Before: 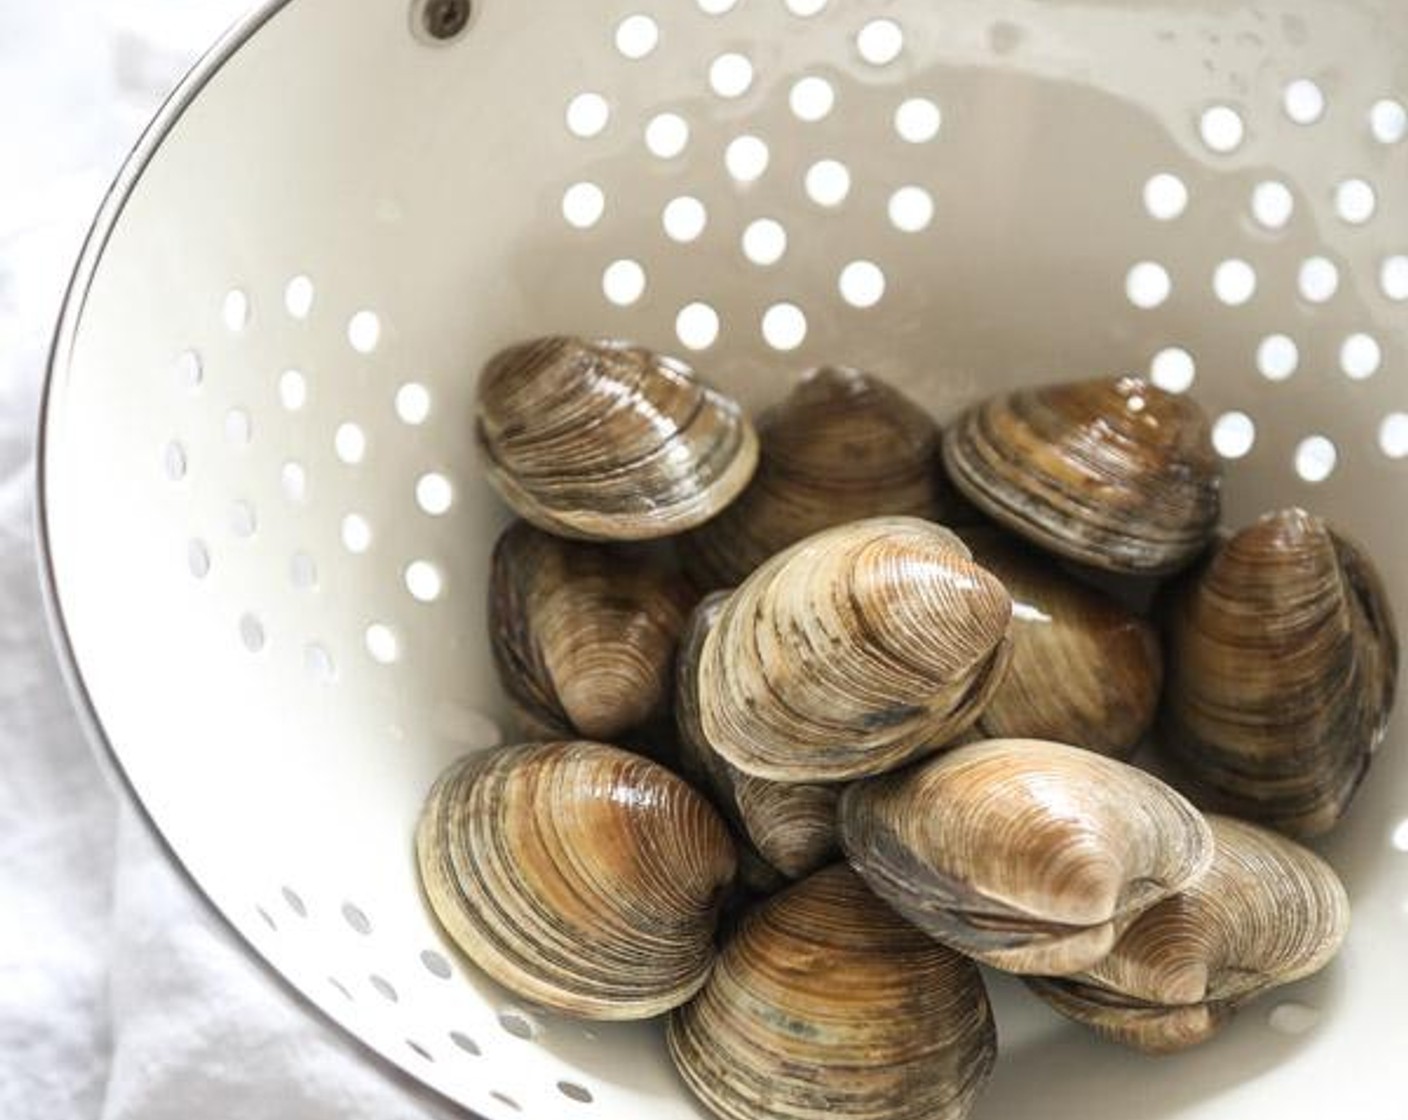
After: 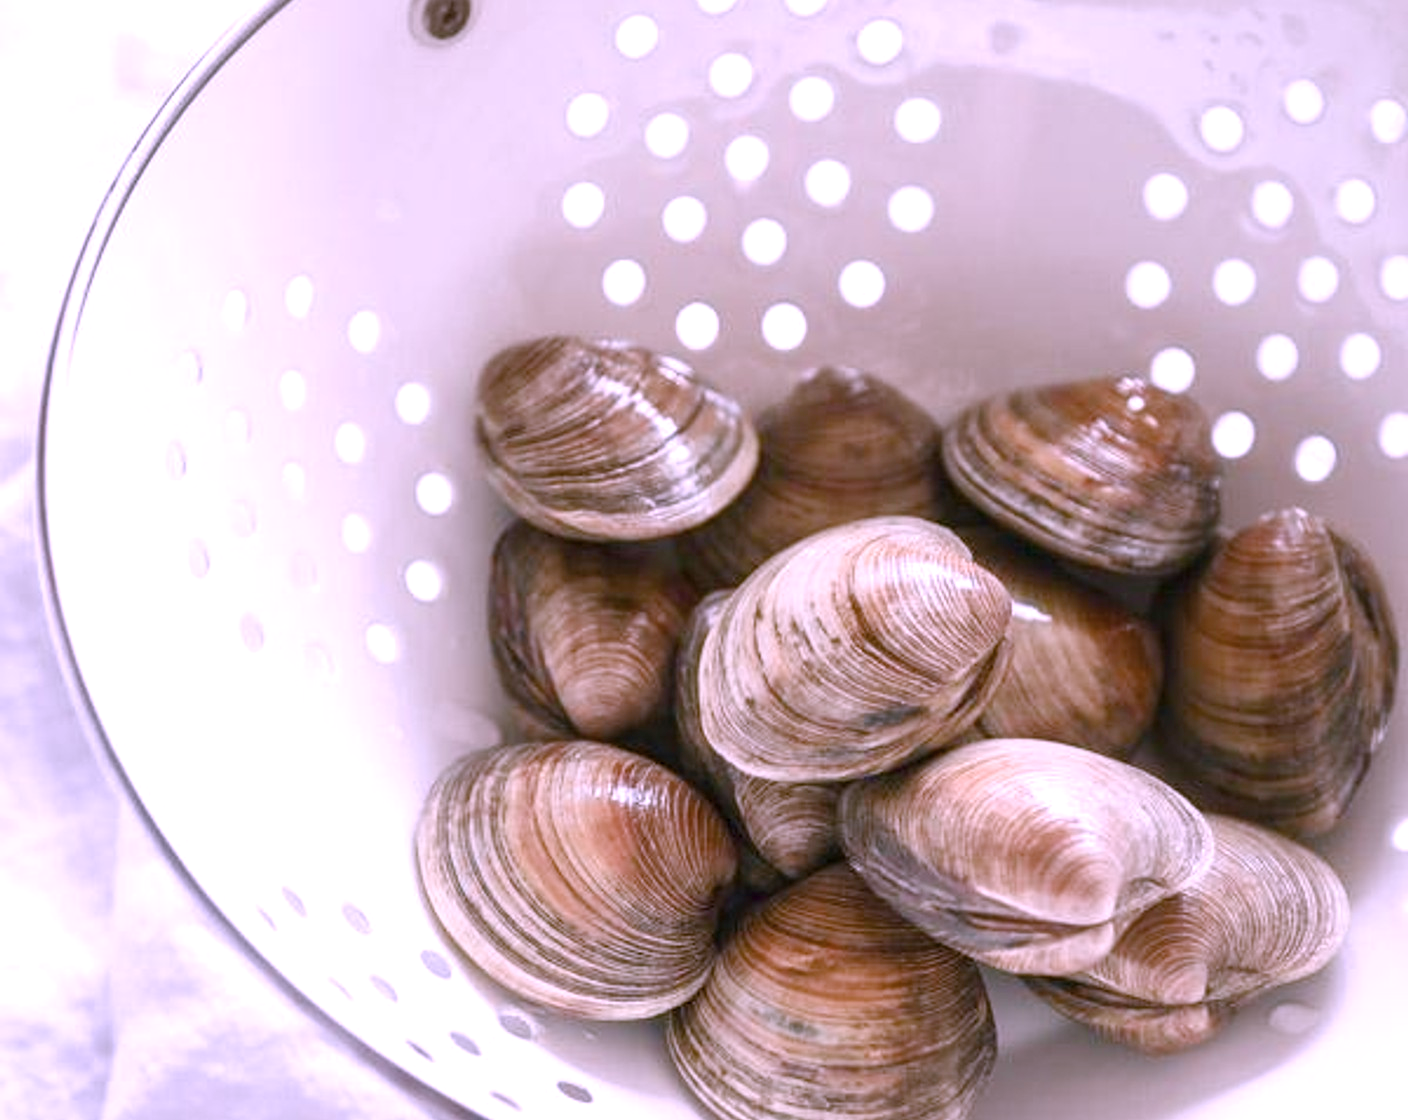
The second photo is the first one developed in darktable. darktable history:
color correction: highlights a* 15.03, highlights b* -25.07
exposure: black level correction 0.001, exposure 0.5 EV, compensate exposure bias true, compensate highlight preservation false
color balance rgb: shadows lift › chroma 1%, shadows lift › hue 113°, highlights gain › chroma 0.2%, highlights gain › hue 333°, perceptual saturation grading › global saturation 20%, perceptual saturation grading › highlights -50%, perceptual saturation grading › shadows 25%, contrast -10%
